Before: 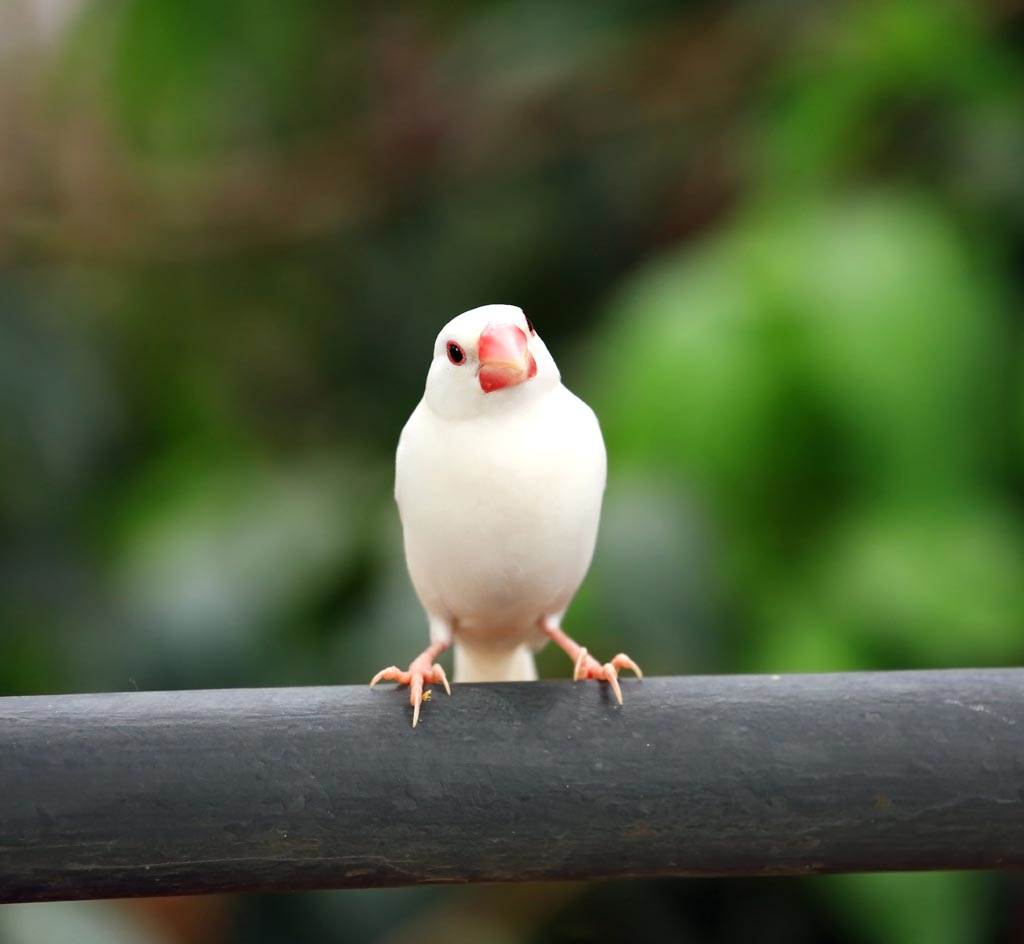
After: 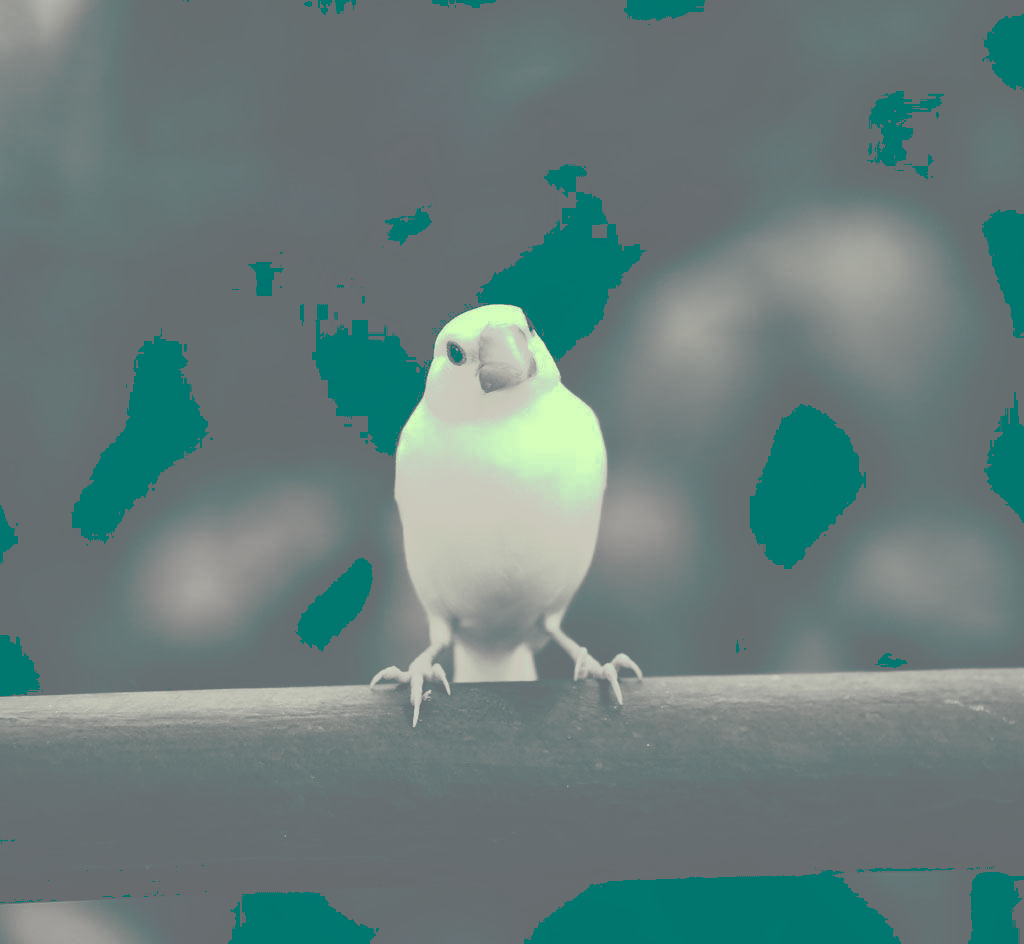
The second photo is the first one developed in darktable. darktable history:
tone curve: curves: ch0 [(0, 0) (0.003, 0.449) (0.011, 0.449) (0.025, 0.449) (0.044, 0.45) (0.069, 0.453) (0.1, 0.453) (0.136, 0.455) (0.177, 0.458) (0.224, 0.462) (0.277, 0.47) (0.335, 0.491) (0.399, 0.522) (0.468, 0.561) (0.543, 0.619) (0.623, 0.69) (0.709, 0.756) (0.801, 0.802) (0.898, 0.825) (1, 1)], preserve colors none
color look up table: target L [82.61, 89.53, 67.74, 70.75, 59.41, 45.93, 46.76, 36.72, 42.37, 17.64, 17.66, 12.46, 203.73, 70.64, 72.21, 57.87, 51.5, 46.45, 36.72, 54.19, 32.35, 29, 21.57, 12.18, 95.08, 87.05, 81.28, 71.64, 85.58, 81.64, 73.25, 68.62, 86.87, 43.99, 51.21, 39.96, 56.92, 44.57, 28.95, 8.538, 8.538, 86.87, 87.05, 77.85, 59.04, 61.17, 38.32, 30.15, 17.66], target a [-7.664, -11.4, -2.876, -2.347, -2.553, -3.238, -3.293, -4.749, -6.071, -49.28, -48.58, -34.41, 0, -2.868, -2.917, -2.46, -3.979, -2.885, -4.749, -3.855, -6.708, -11.93, -42.14, -33.54, -11.56, -8.048, -7.958, -3.195, -7.466, -5.513, -2.762, -3.151, -8.715, -5.956, -3.443, -5.318, -3.55, -5.1, -12.35, -22.39, -22.39, -8.715, -8.048, -5.991, -2.41, -3.252, -5.415, -10.53, -48.58], target b [17.21, 24.9, 6.61, 6.078, 3.245, -0.246, 0.156, -1.886, -0.797, -15.36, -18.16, -24.09, -0.003, 6.52, 7.074, 3.214, 1.893, -0.294, -1.886, 2.505, -4.505, -6.131, -11.62, -24.56, 31.87, 22.74, 15.56, 7.394, 20.37, 16.17, 7.203, 6.773, 22.46, -0.691, 1.48, -1.917, 2.95, -0.847, -4.904, -27.67, -27.67, 22.46, 22.74, 12.23, 2.701, 3.585, -1.867, -4.348, -18.16], num patches 49
